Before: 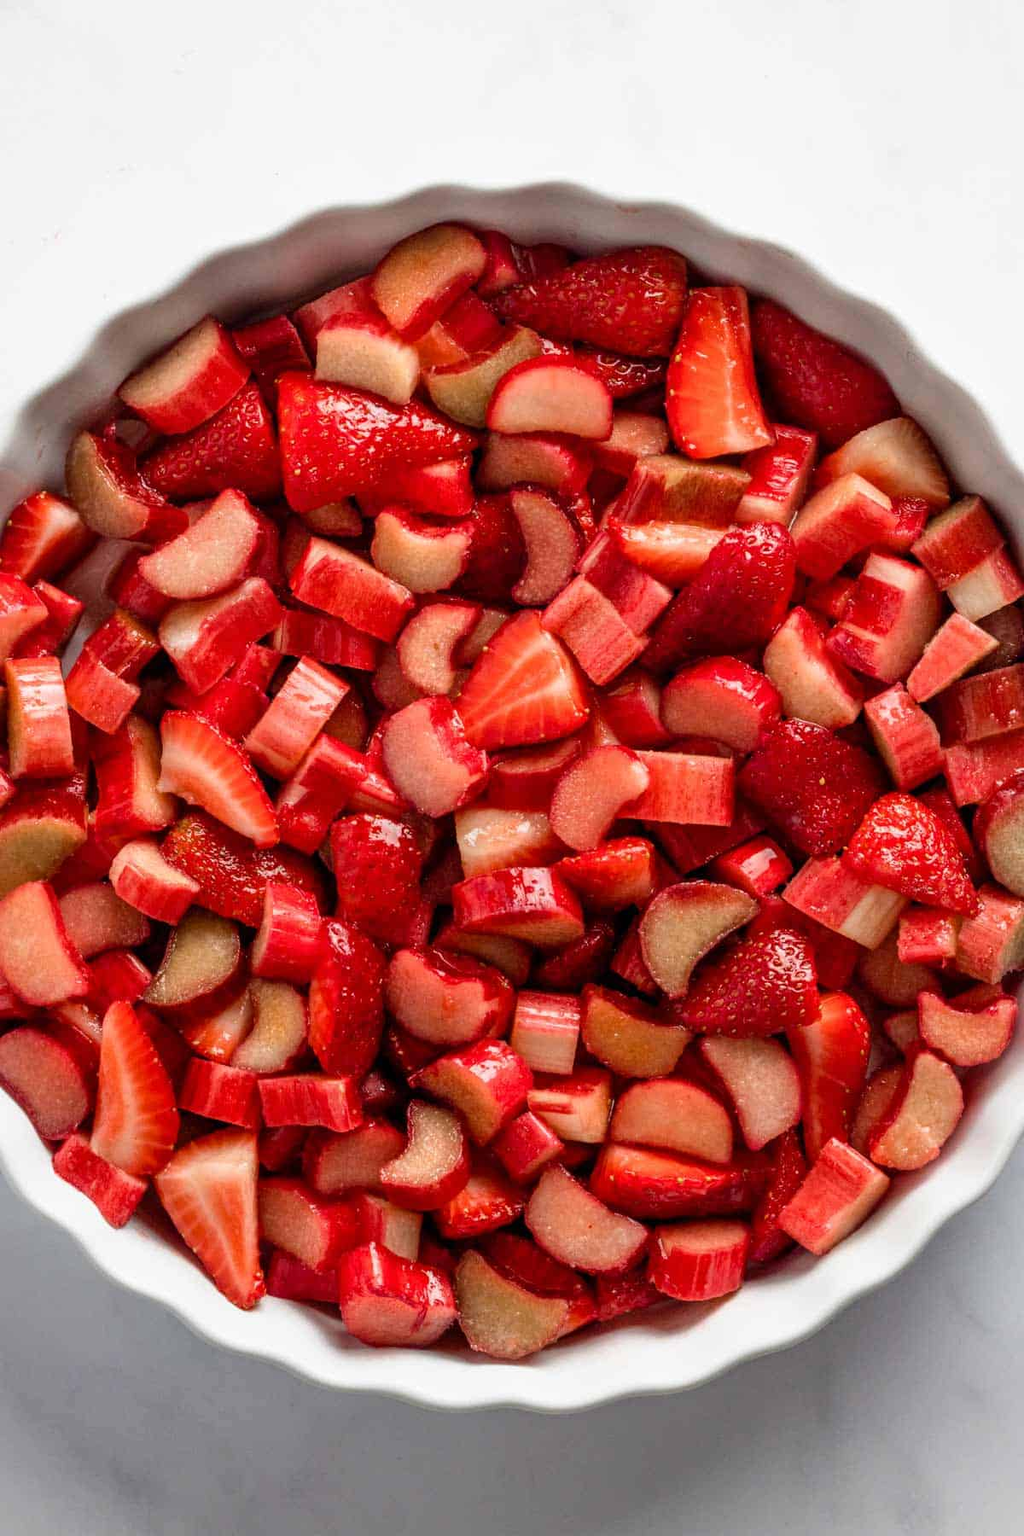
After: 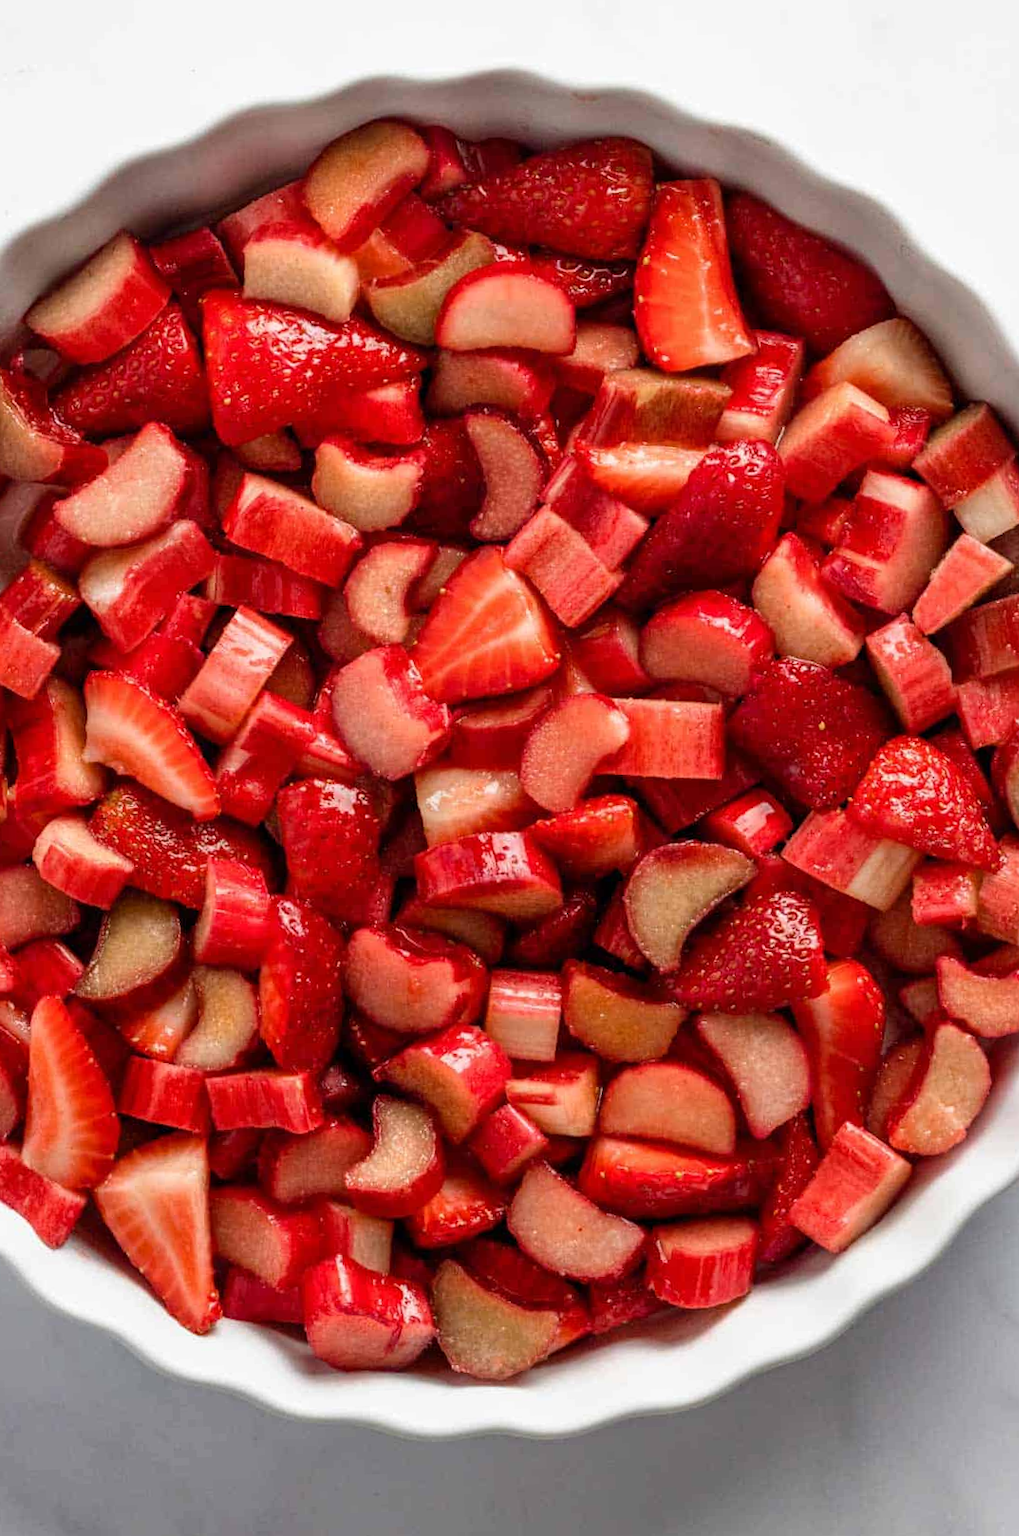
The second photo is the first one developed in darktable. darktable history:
crop and rotate: angle 1.88°, left 6.129%, top 5.716%
